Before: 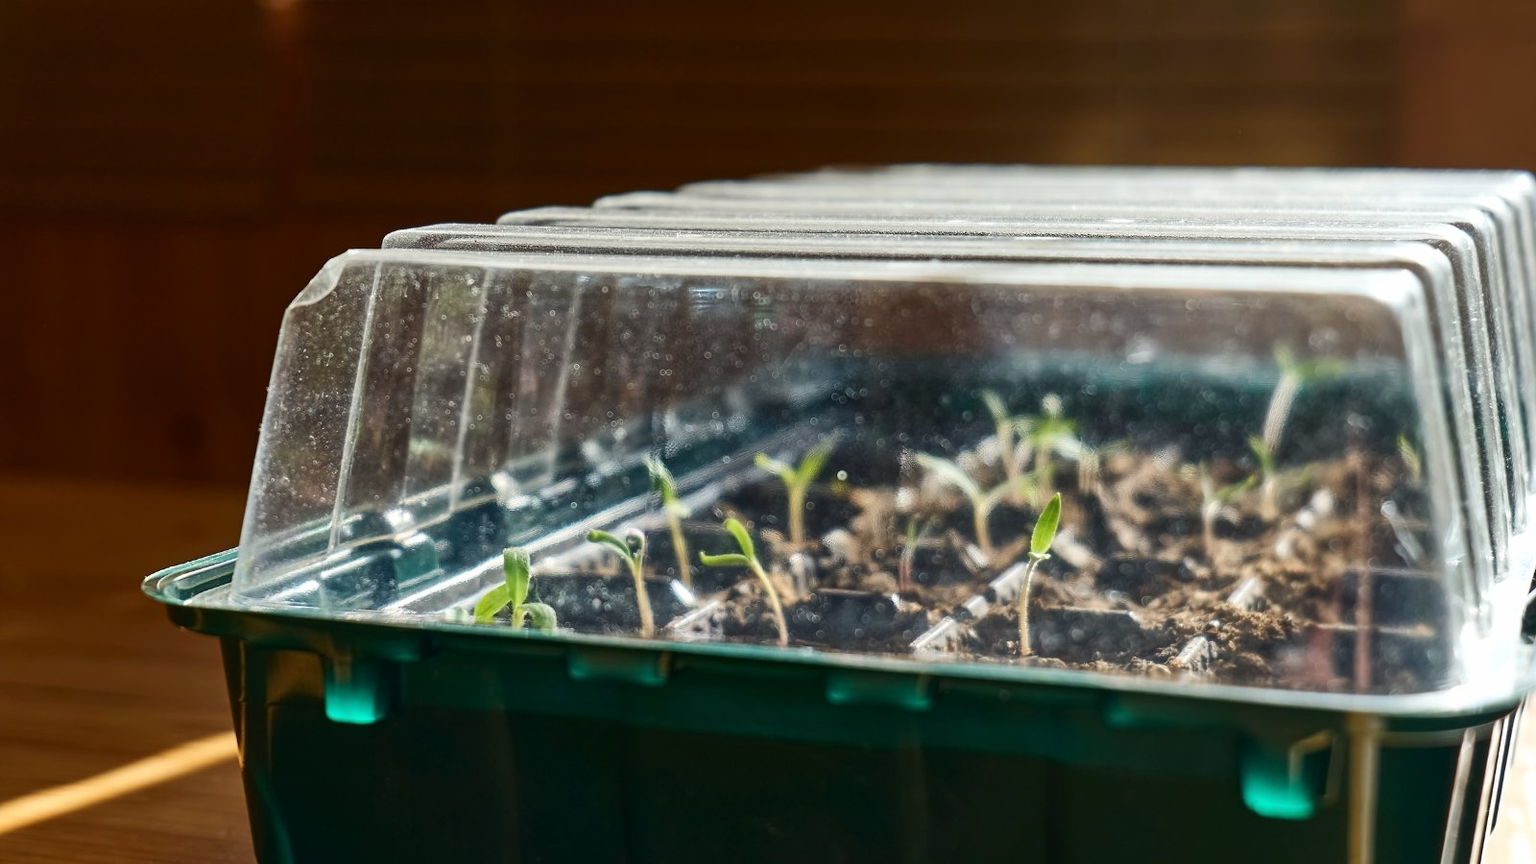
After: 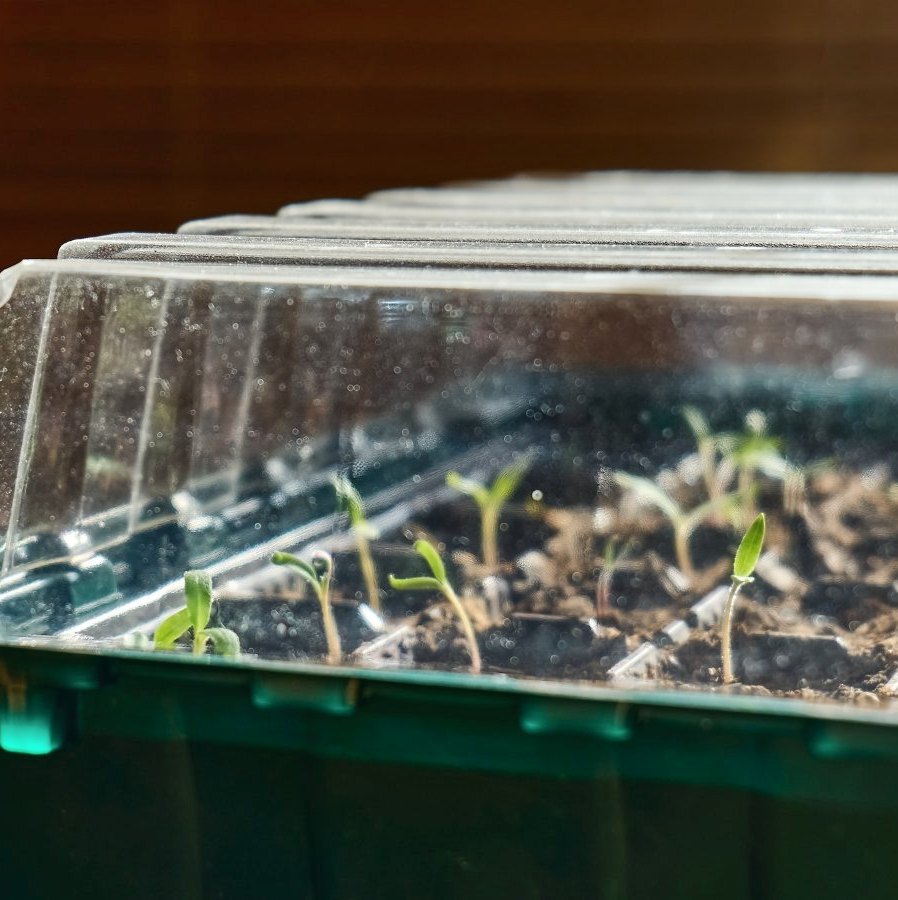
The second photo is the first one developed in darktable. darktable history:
shadows and highlights: white point adjustment 0.113, highlights -70.05, soften with gaussian
crop: left 21.308%, right 22.516%
